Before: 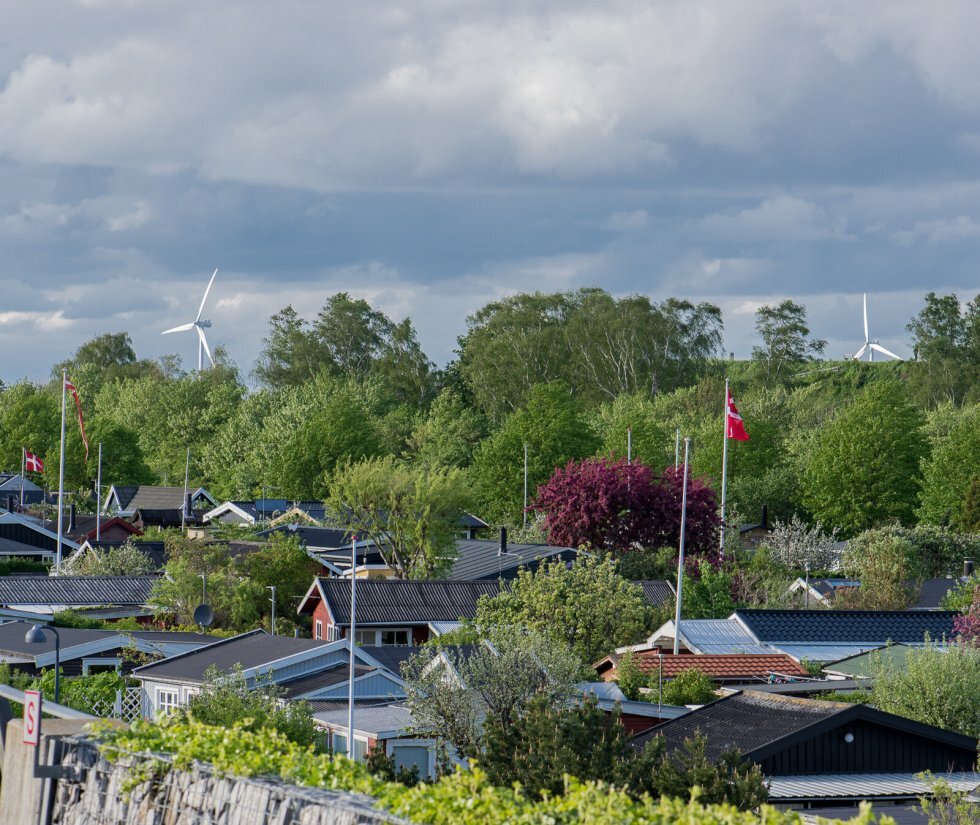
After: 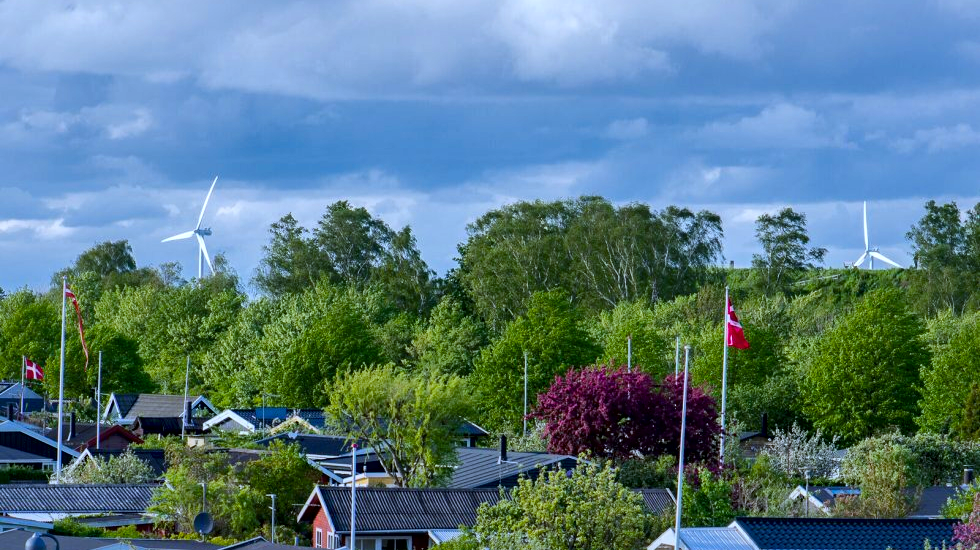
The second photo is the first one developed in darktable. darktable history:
local contrast: mode bilateral grid, contrast 25, coarseness 60, detail 151%, midtone range 0.2
color balance rgb: linear chroma grading › global chroma 15%, perceptual saturation grading › global saturation 30%
crop: top 11.166%, bottom 22.168%
white balance: red 0.931, blue 1.11
